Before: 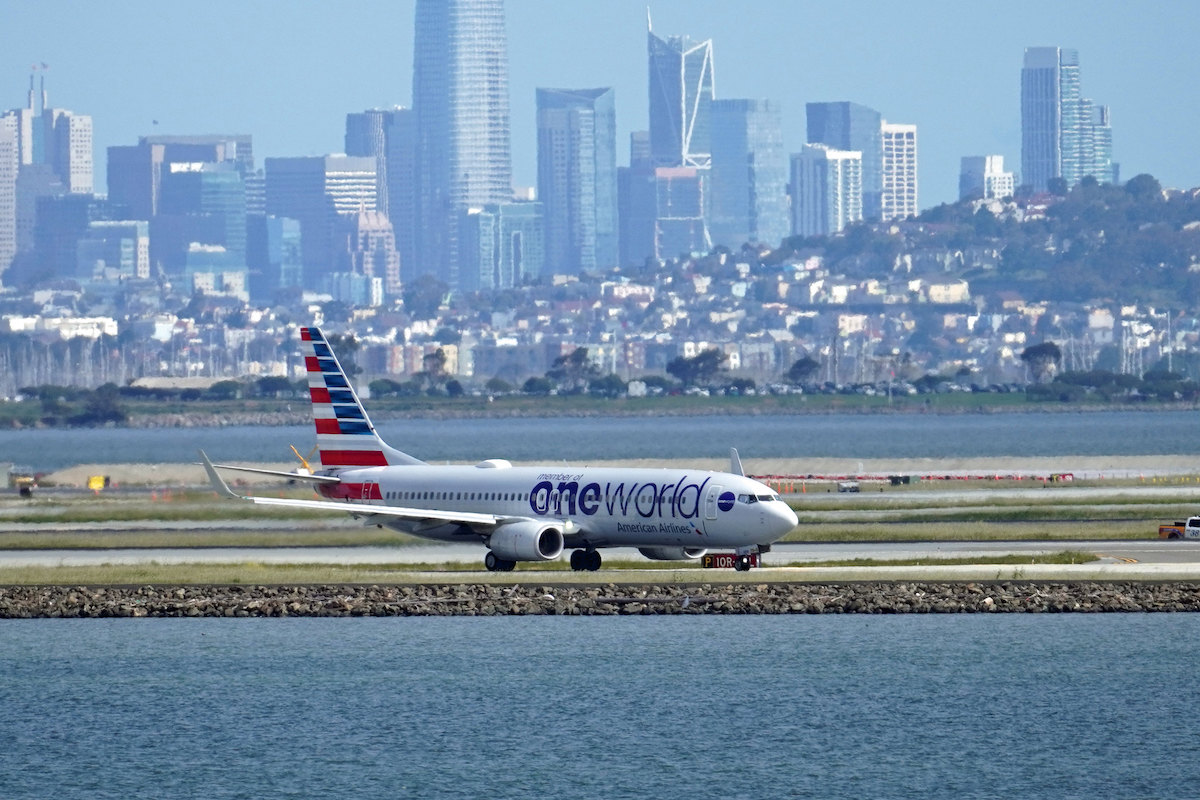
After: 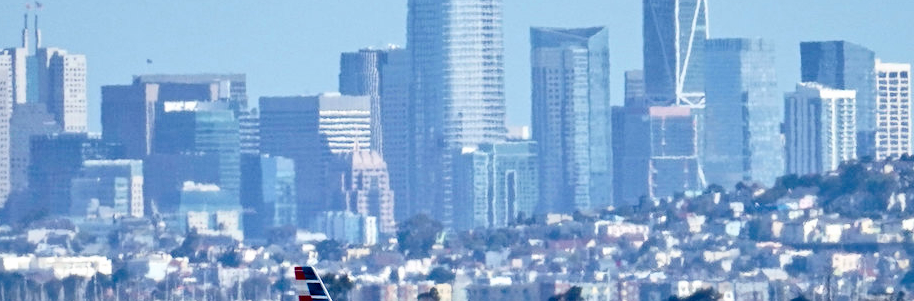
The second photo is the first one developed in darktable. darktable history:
crop: left 0.534%, top 7.633%, right 23.224%, bottom 54.658%
contrast brightness saturation: contrast 0.248, saturation -0.308
color balance rgb: power › hue 60.89°, linear chroma grading › global chroma 42.517%, perceptual saturation grading › global saturation 20%, perceptual saturation grading › highlights -25.666%, perceptual saturation grading › shadows 49.949%, perceptual brilliance grading › global brilliance 2.547%, perceptual brilliance grading › highlights -3.027%, perceptual brilliance grading › shadows 3.738%
shadows and highlights: soften with gaussian
